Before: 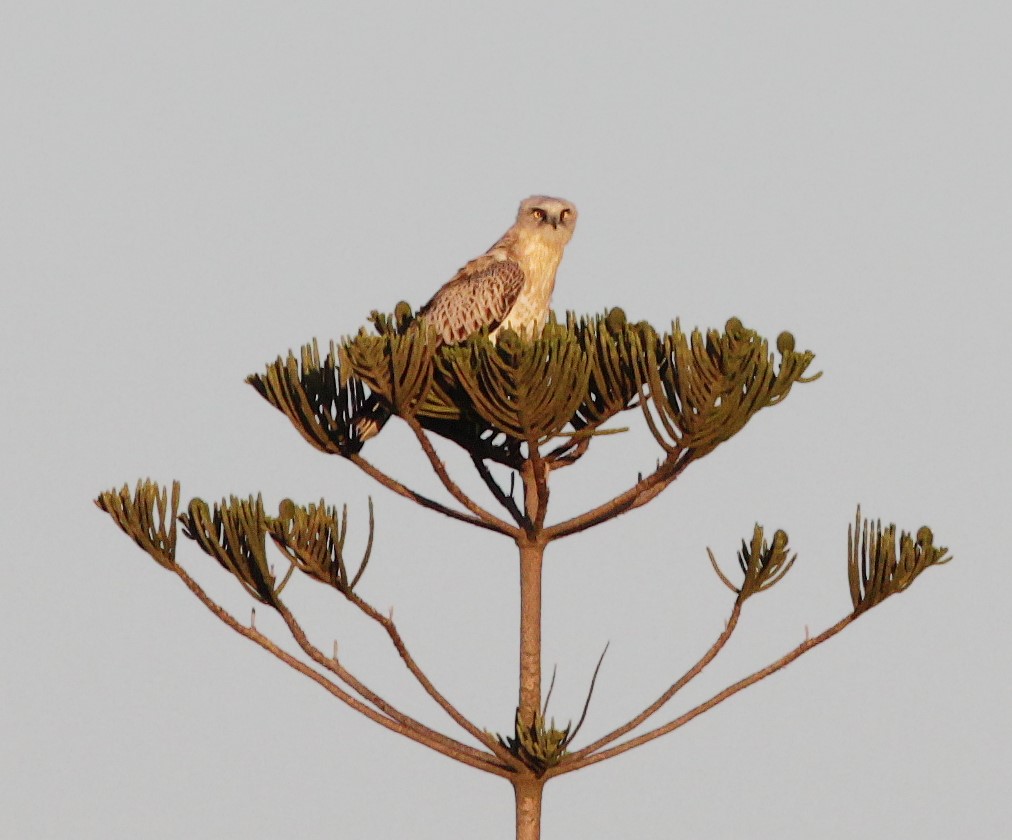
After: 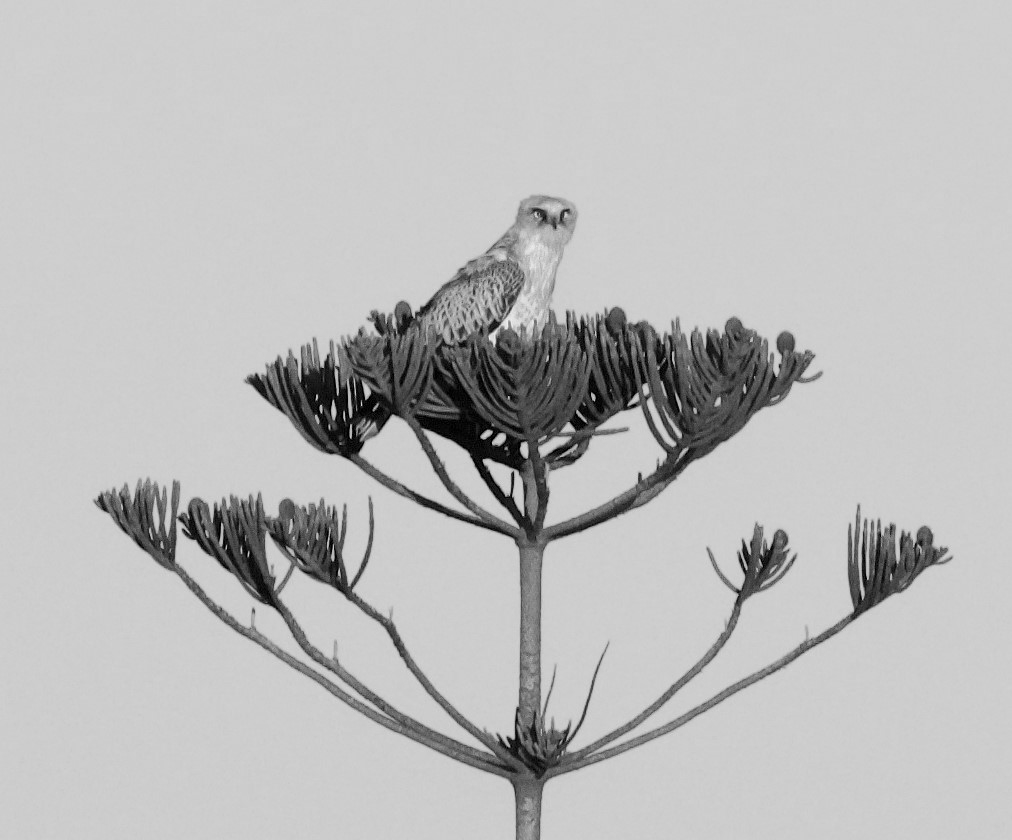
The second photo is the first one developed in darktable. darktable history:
fill light: on, module defaults
exposure: black level correction 0.002, exposure 0.15 EV, compensate highlight preservation false
monochrome: on, module defaults
